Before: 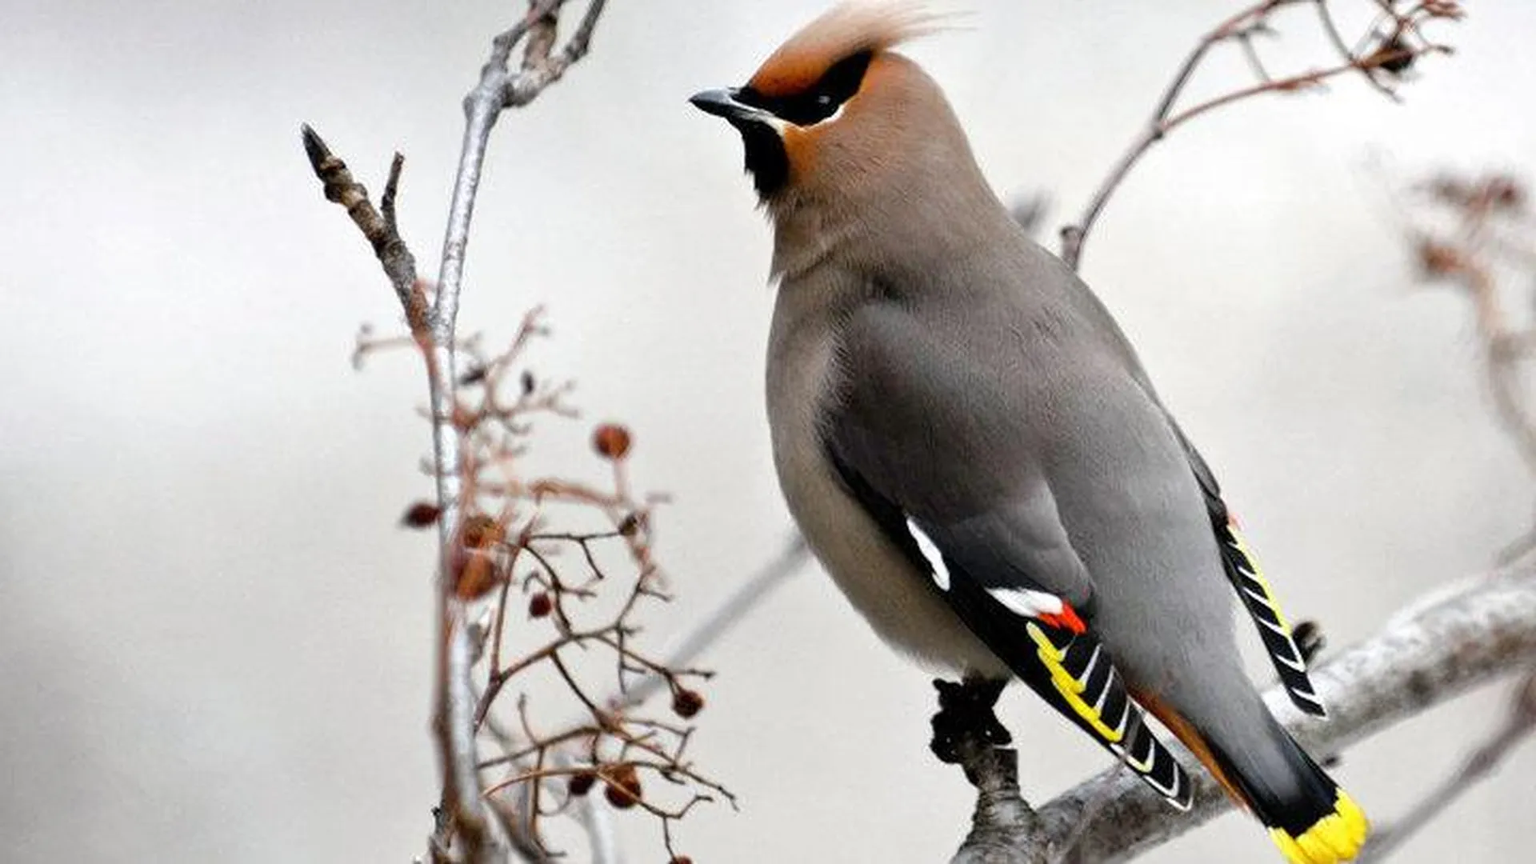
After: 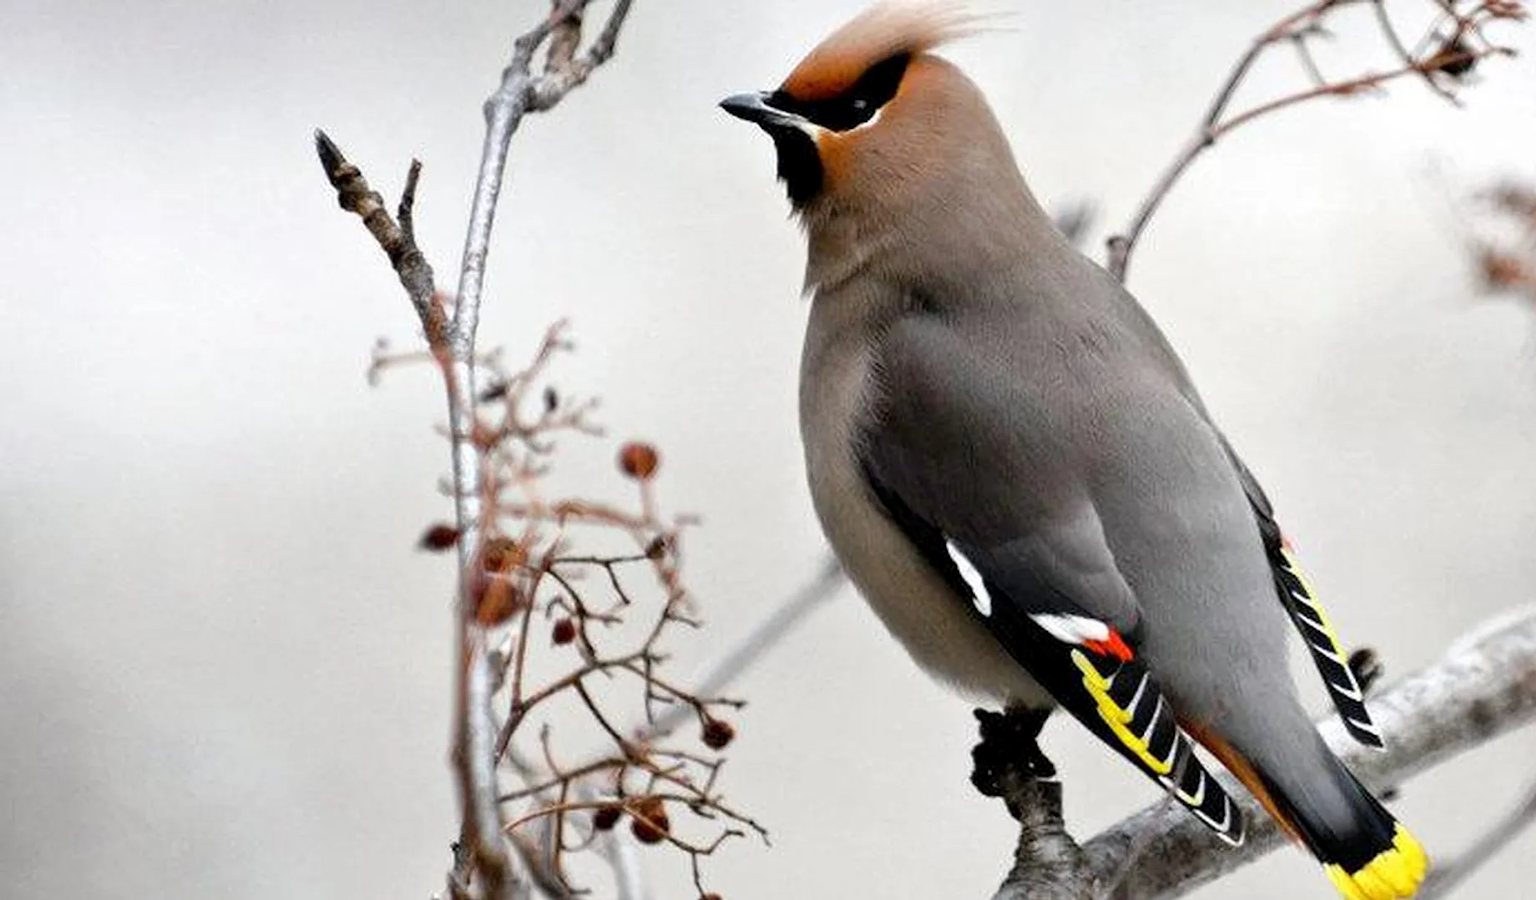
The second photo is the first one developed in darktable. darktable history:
crop: right 4.126%, bottom 0.031%
exposure: black level correction 0.001, compensate highlight preservation false
